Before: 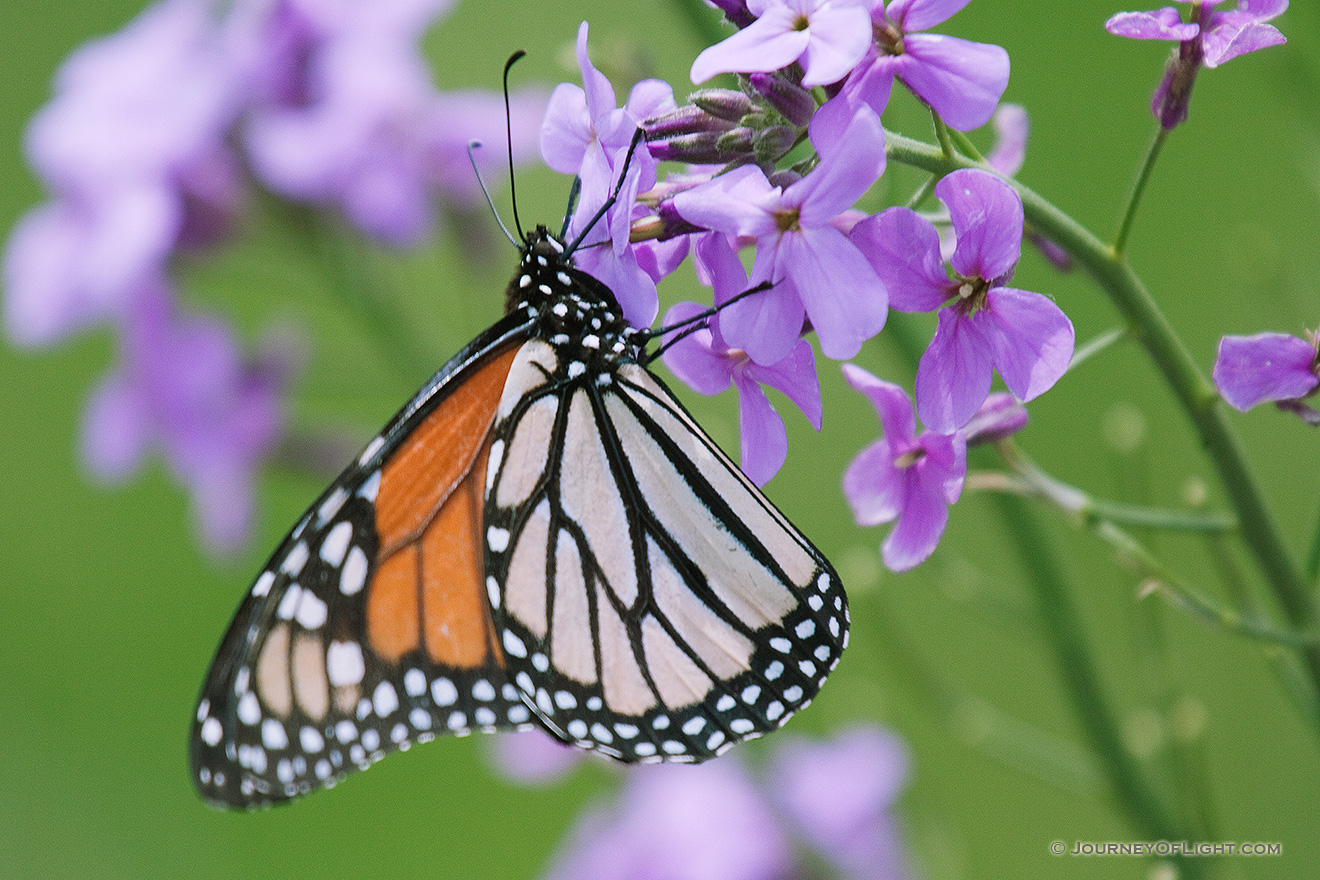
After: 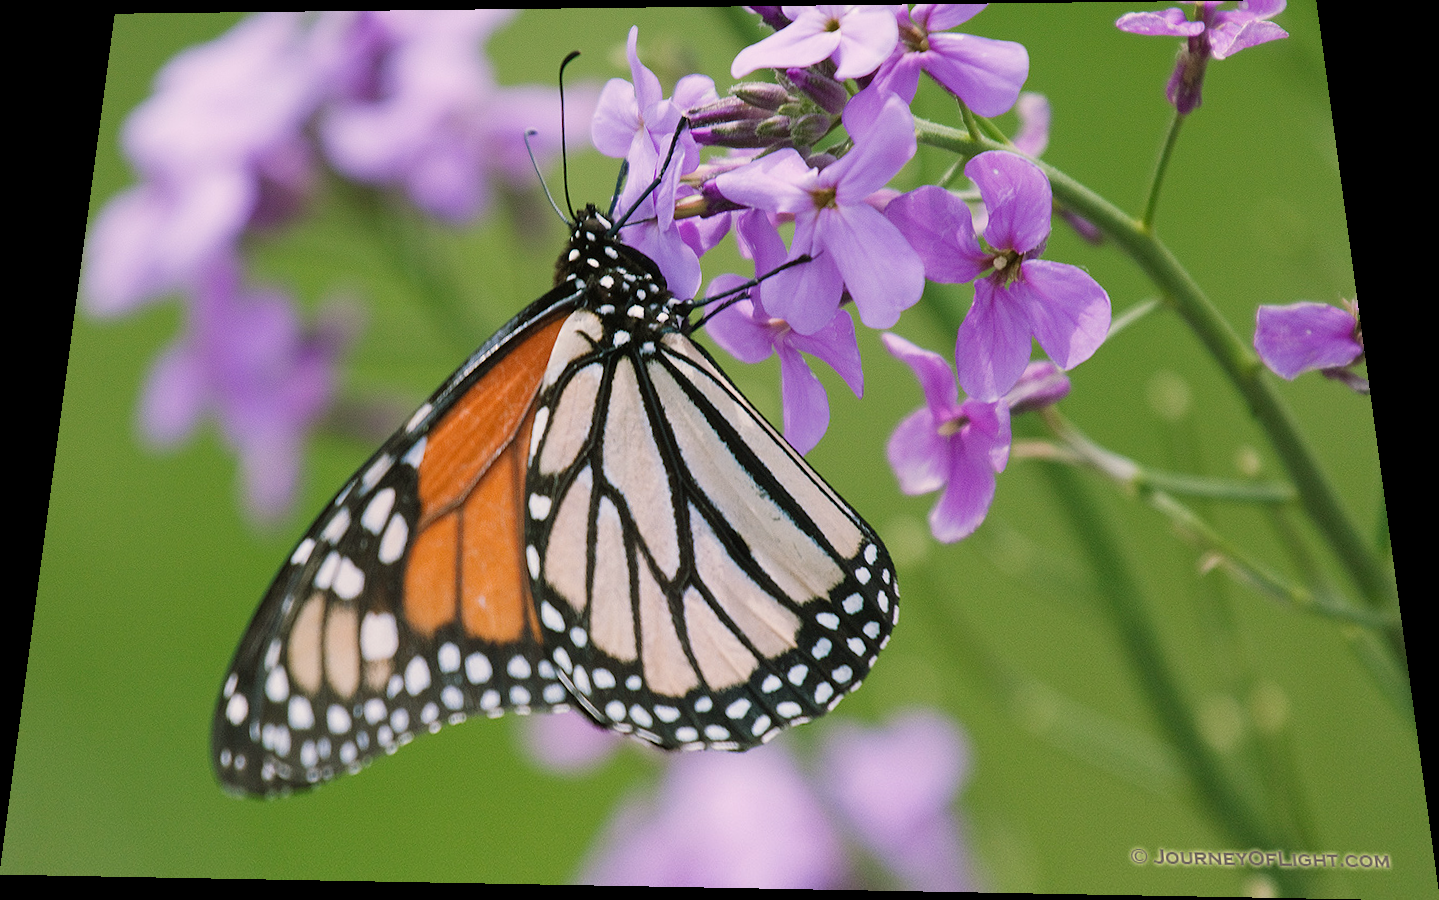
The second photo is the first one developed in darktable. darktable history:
rotate and perspective: rotation 0.128°, lens shift (vertical) -0.181, lens shift (horizontal) -0.044, shear 0.001, automatic cropping off
color calibration: x 0.329, y 0.345, temperature 5633 K
